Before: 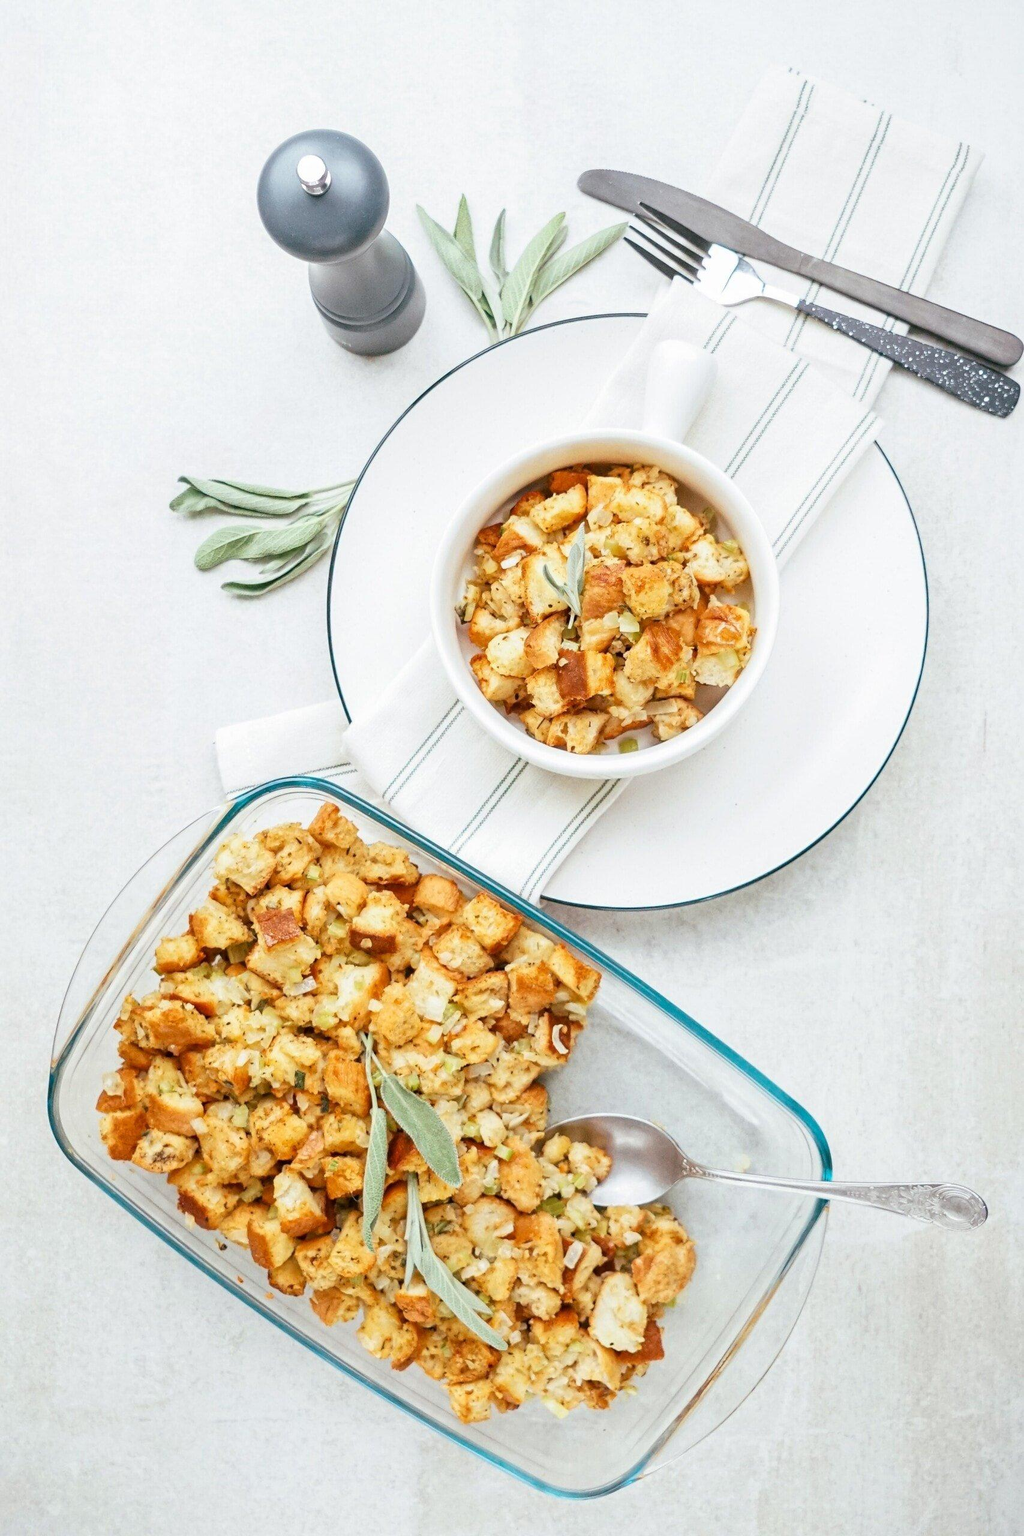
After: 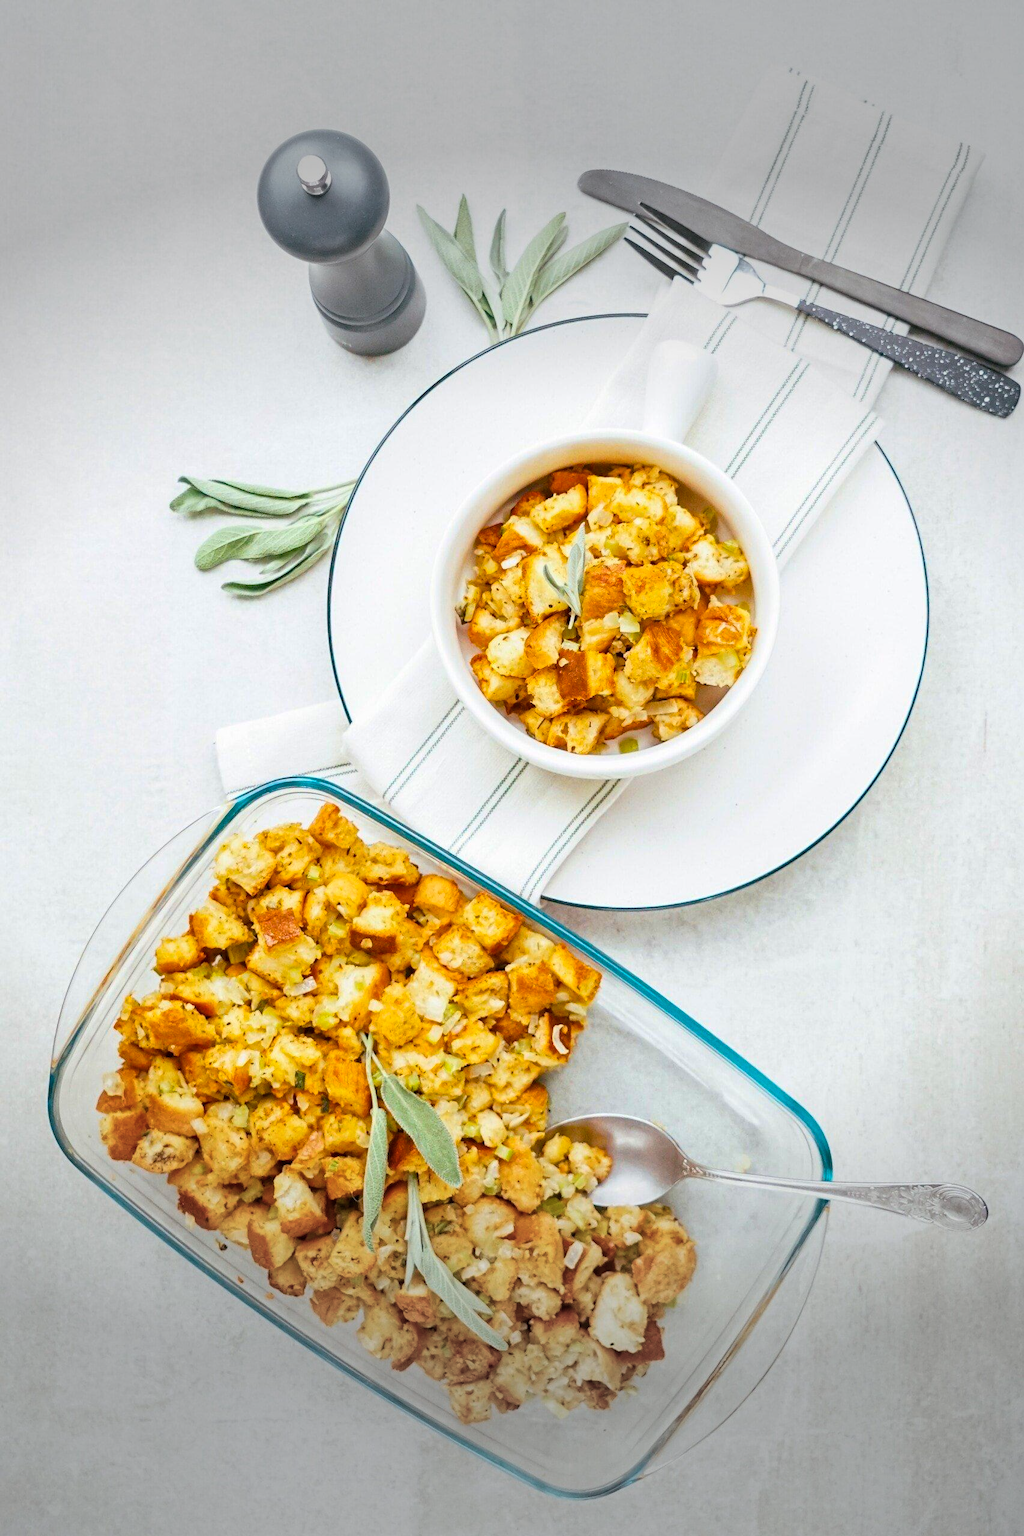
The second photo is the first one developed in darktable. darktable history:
vignetting: fall-off start 70.97%, width/height ratio 1.333
color balance rgb: perceptual saturation grading › global saturation 30.321%, global vibrance 20%
